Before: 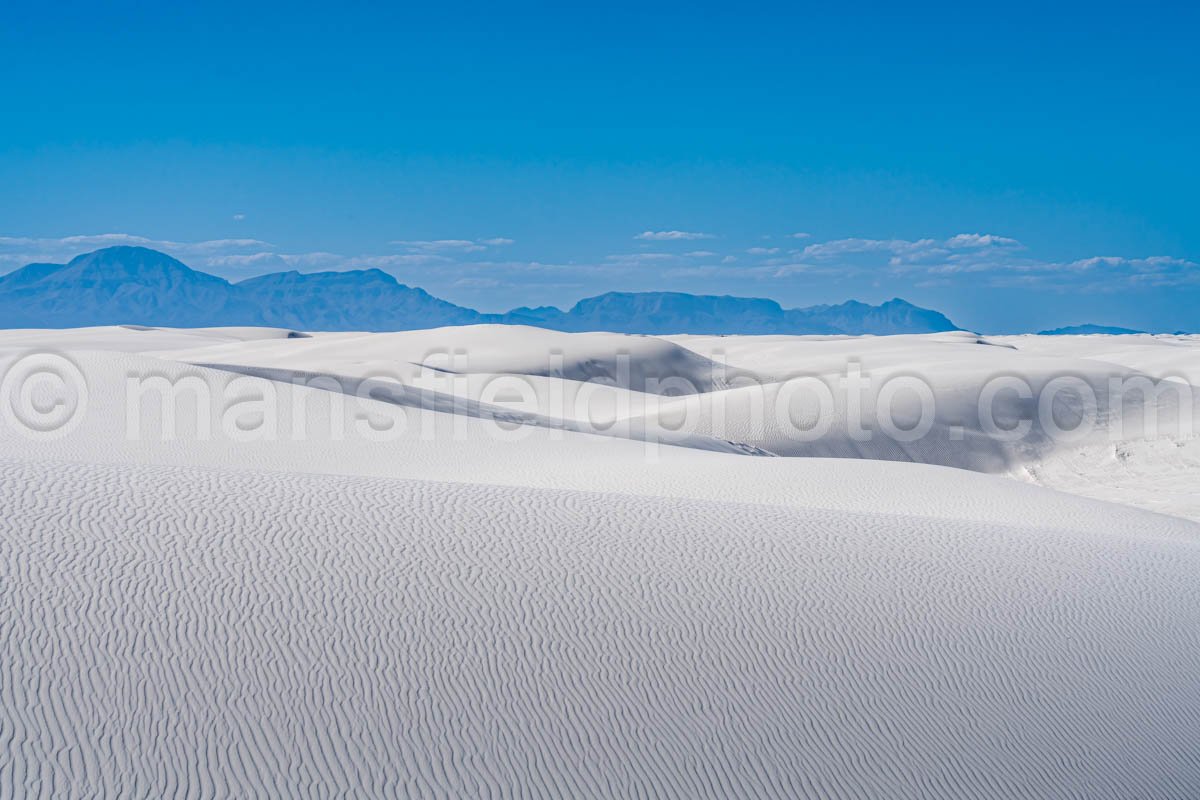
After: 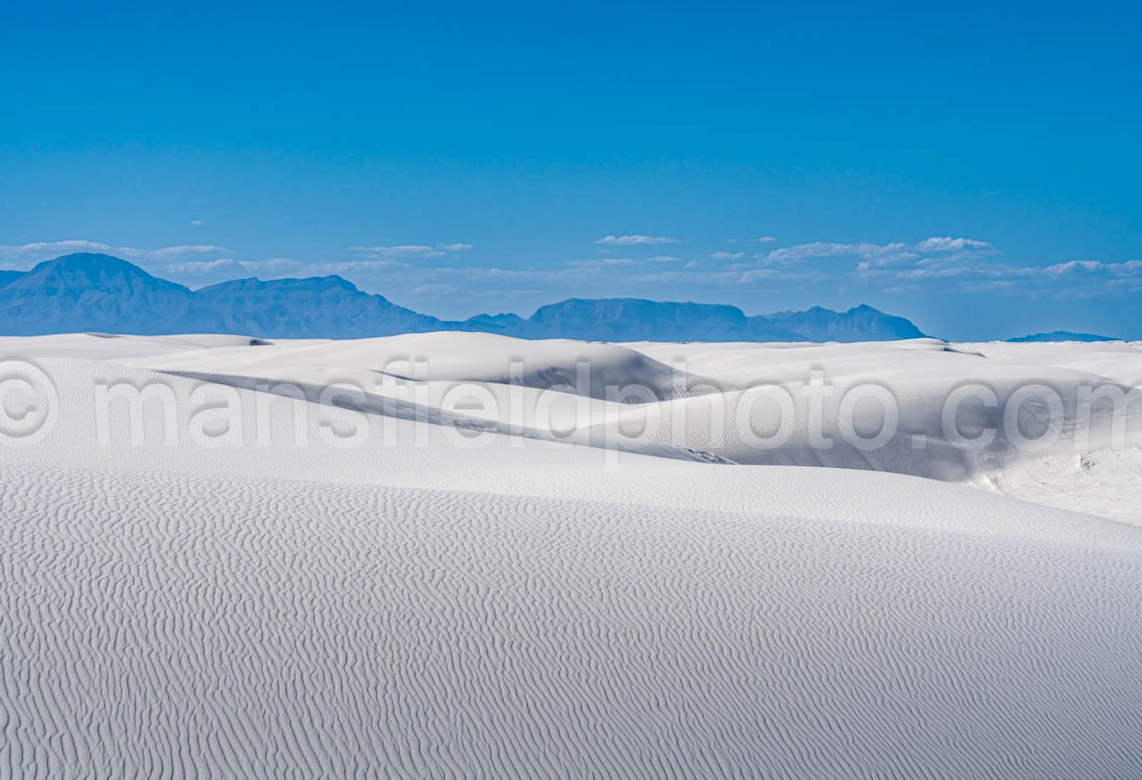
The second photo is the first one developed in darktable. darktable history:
local contrast: highlights 100%, shadows 100%, detail 120%, midtone range 0.2
rotate and perspective: rotation 0.074°, lens shift (vertical) 0.096, lens shift (horizontal) -0.041, crop left 0.043, crop right 0.952, crop top 0.024, crop bottom 0.979
